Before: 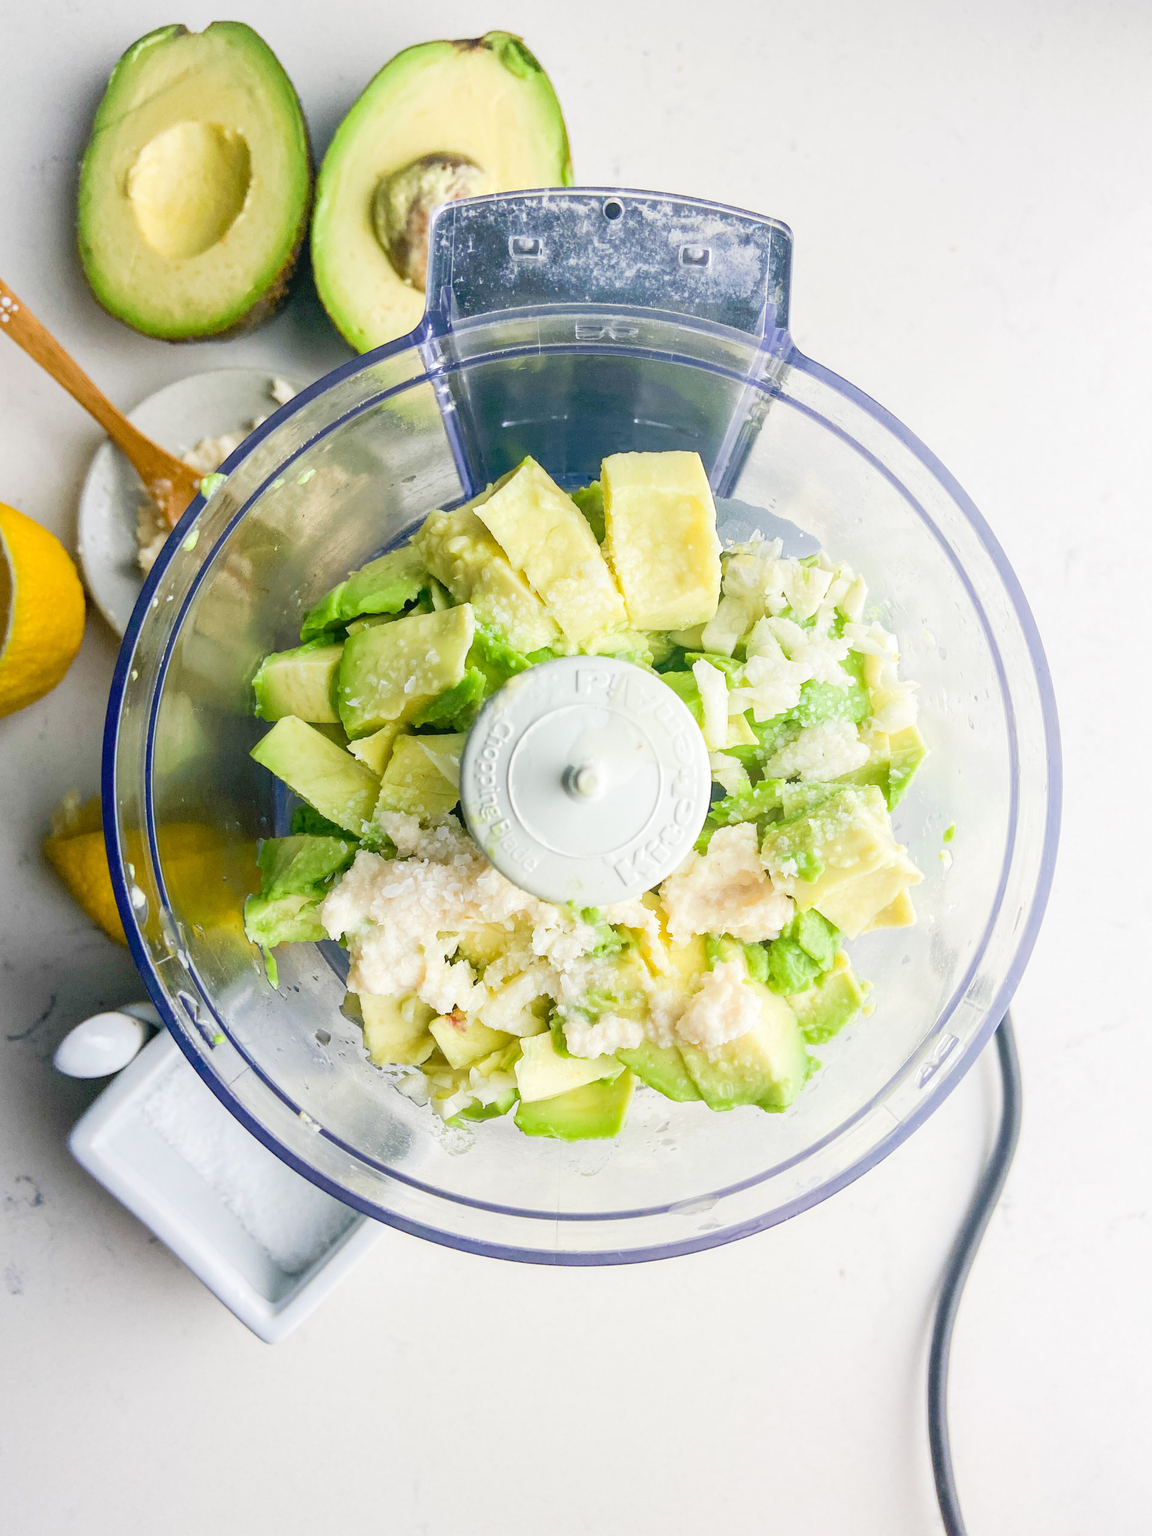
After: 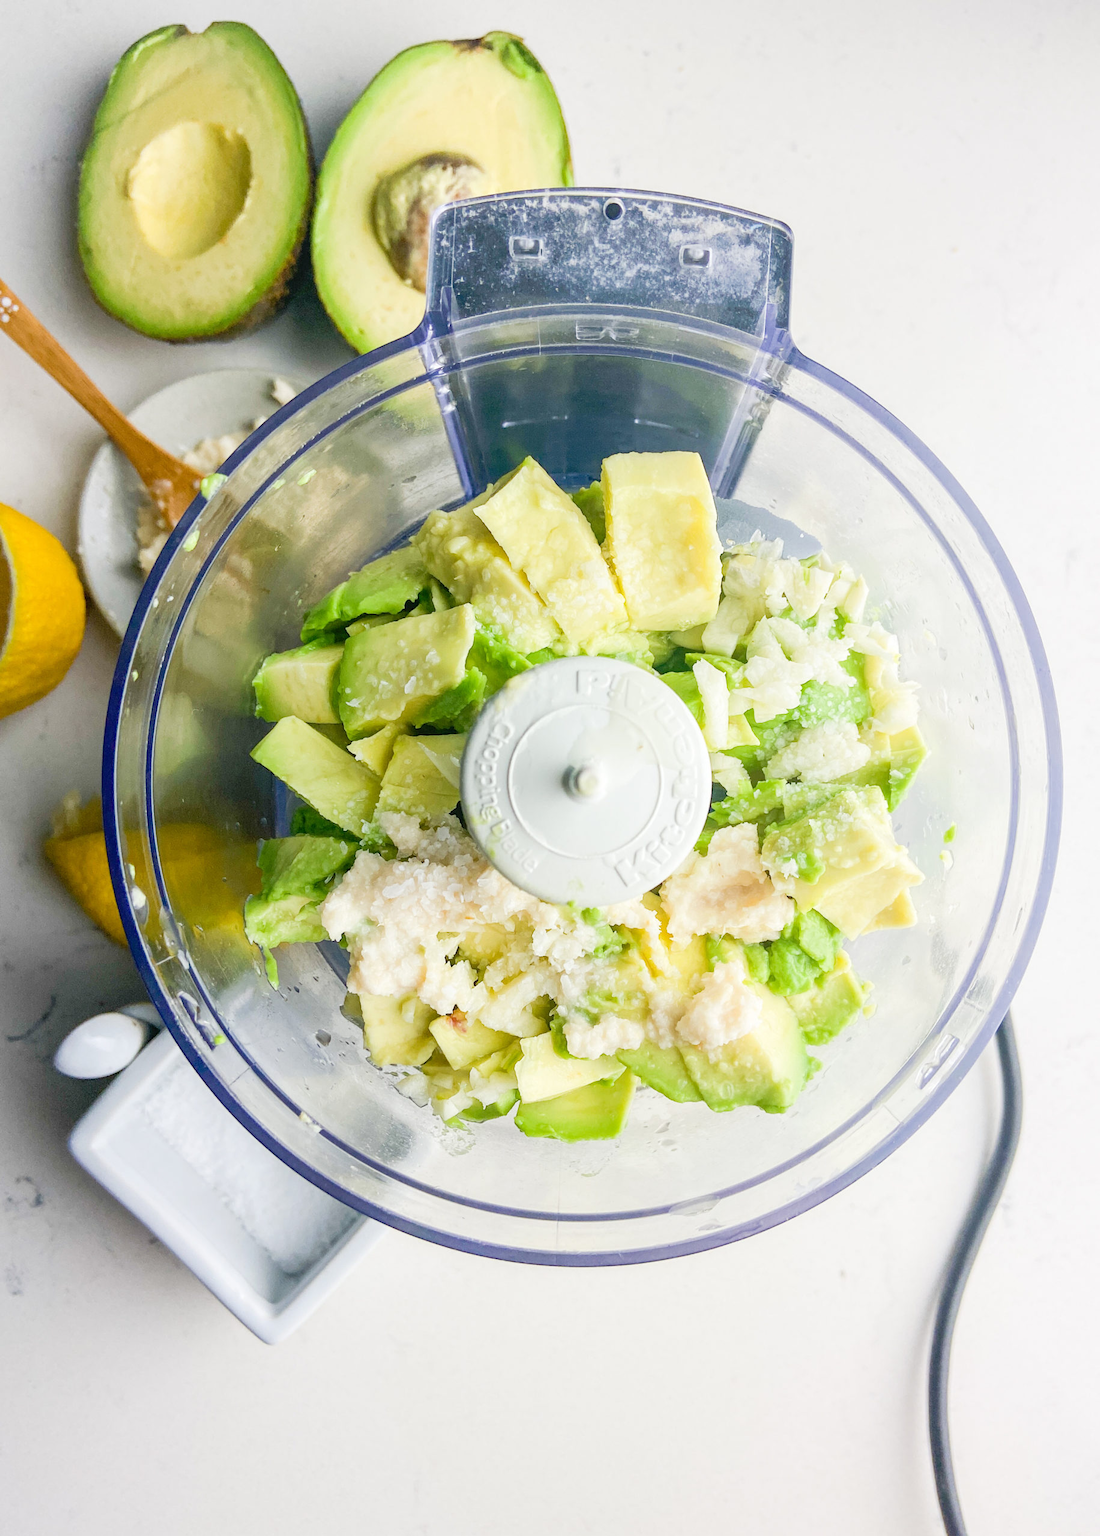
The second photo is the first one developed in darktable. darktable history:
crop: right 4.512%, bottom 0.017%
